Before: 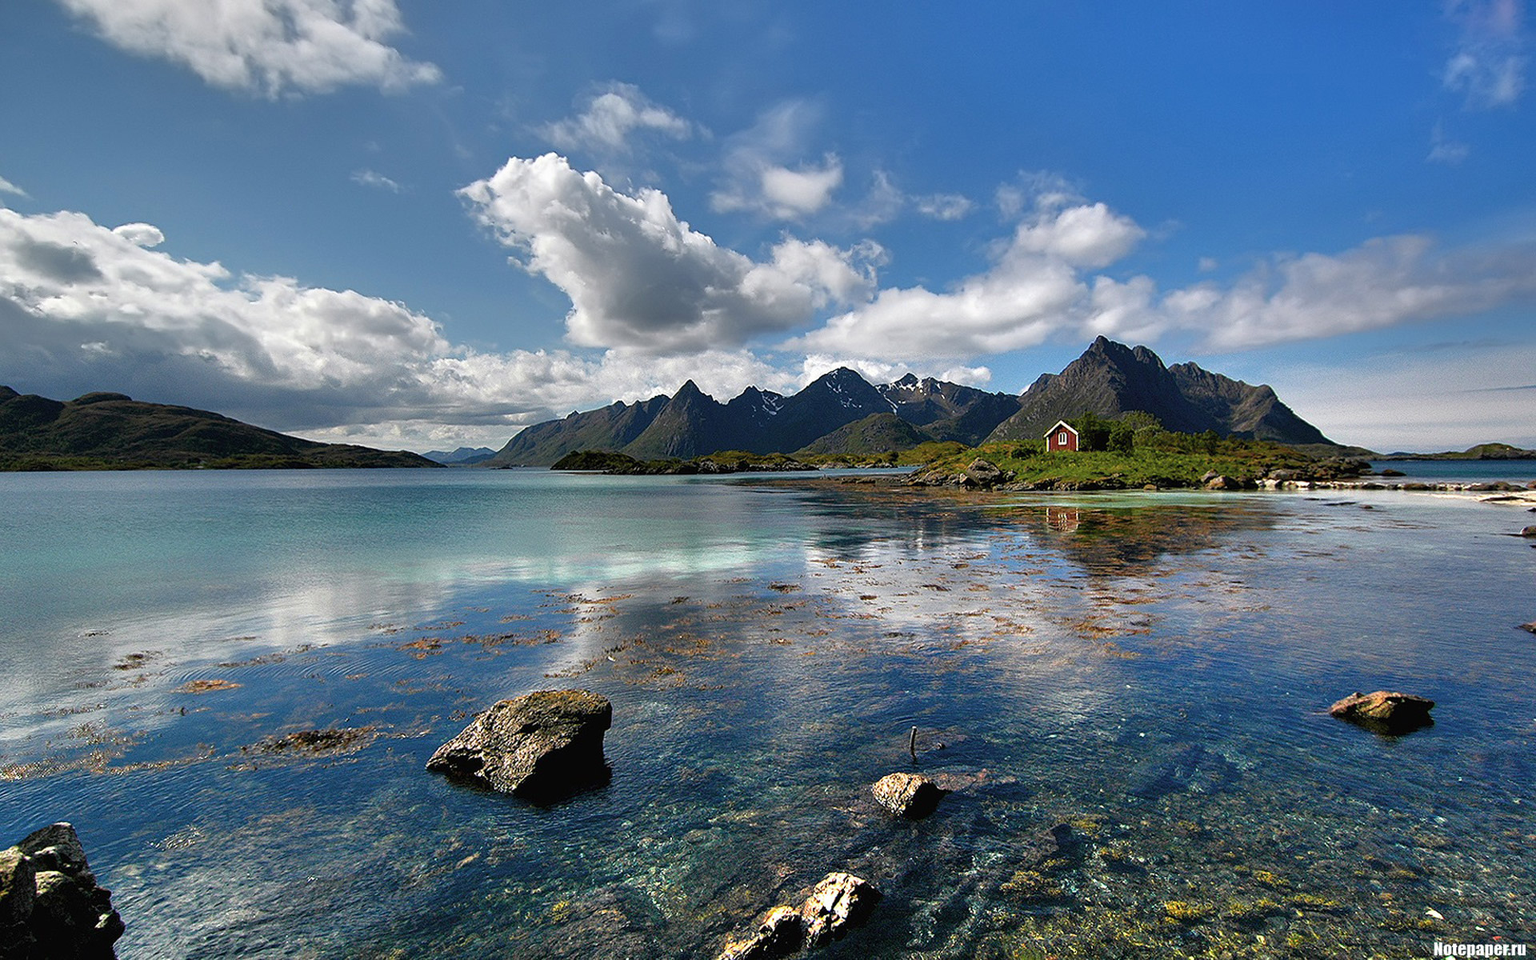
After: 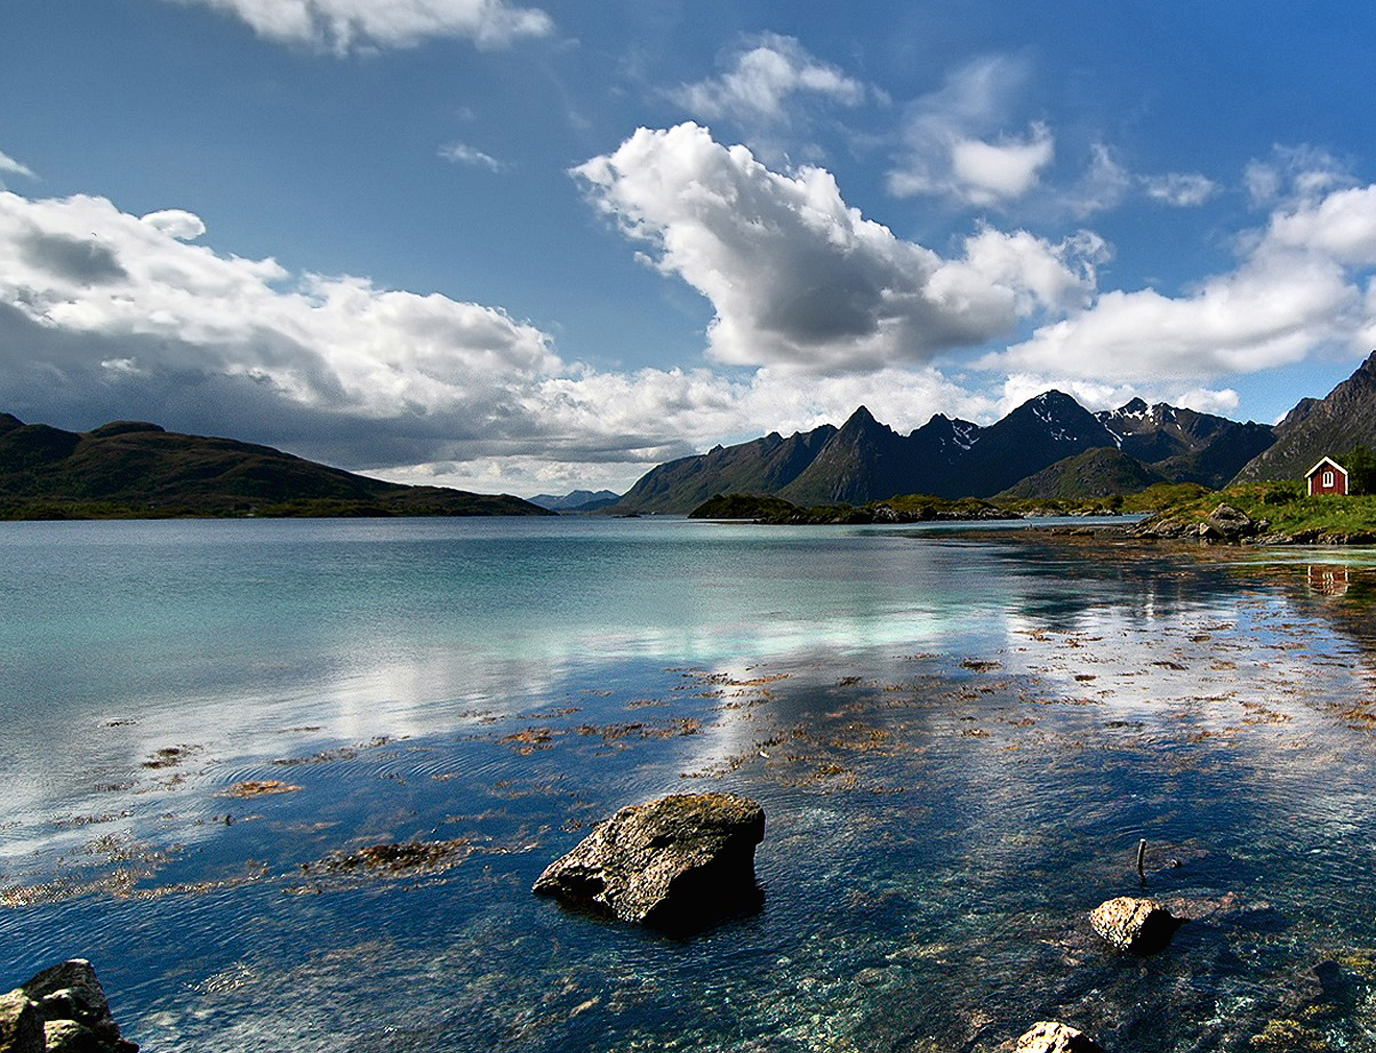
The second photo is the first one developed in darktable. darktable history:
contrast brightness saturation: contrast 0.22
crop: top 5.803%, right 27.864%, bottom 5.804%
